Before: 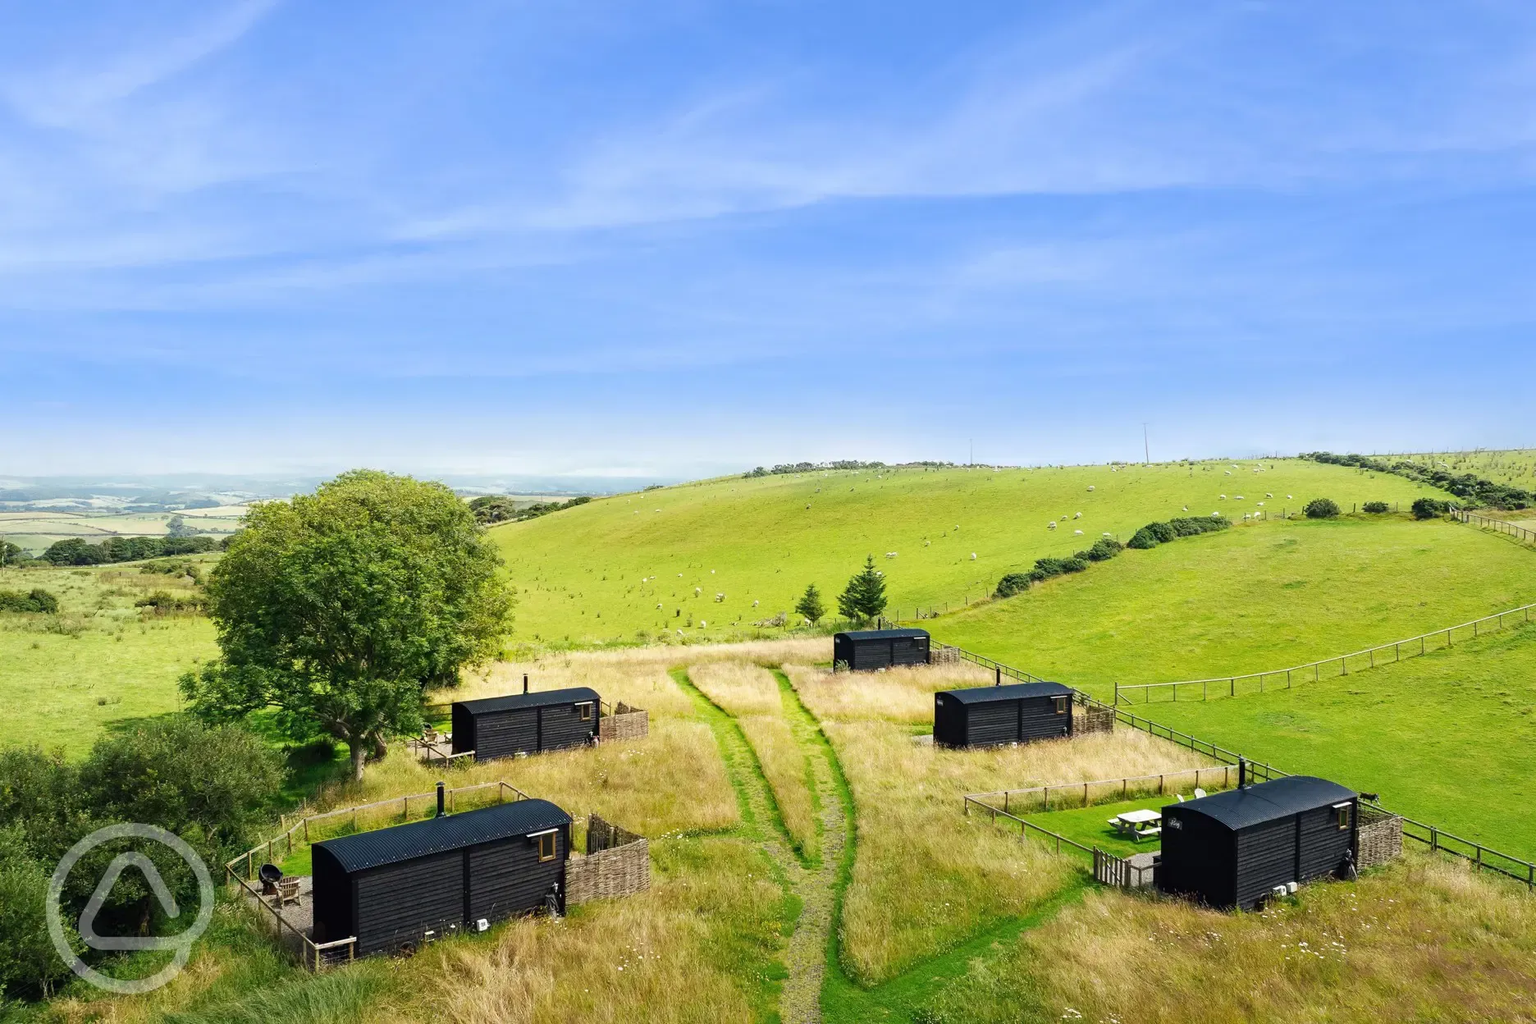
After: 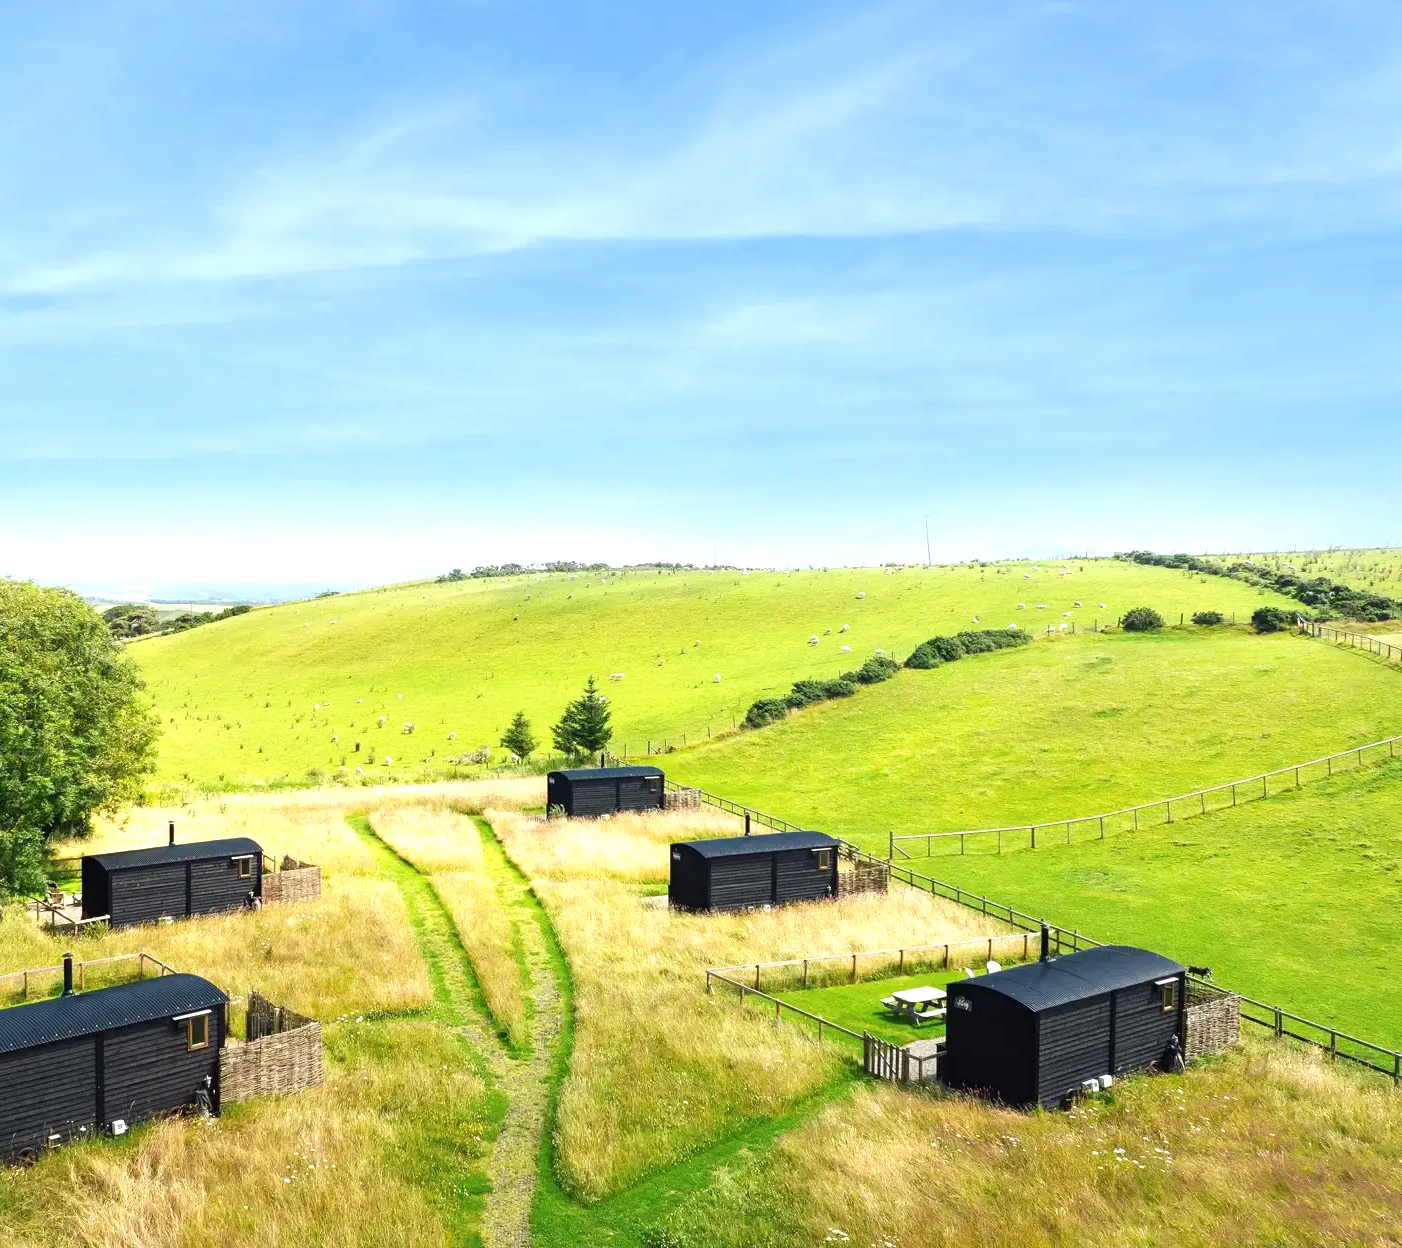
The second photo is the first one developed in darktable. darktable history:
exposure: exposure 0.635 EV, compensate highlight preservation false
crop and rotate: left 25.094%
